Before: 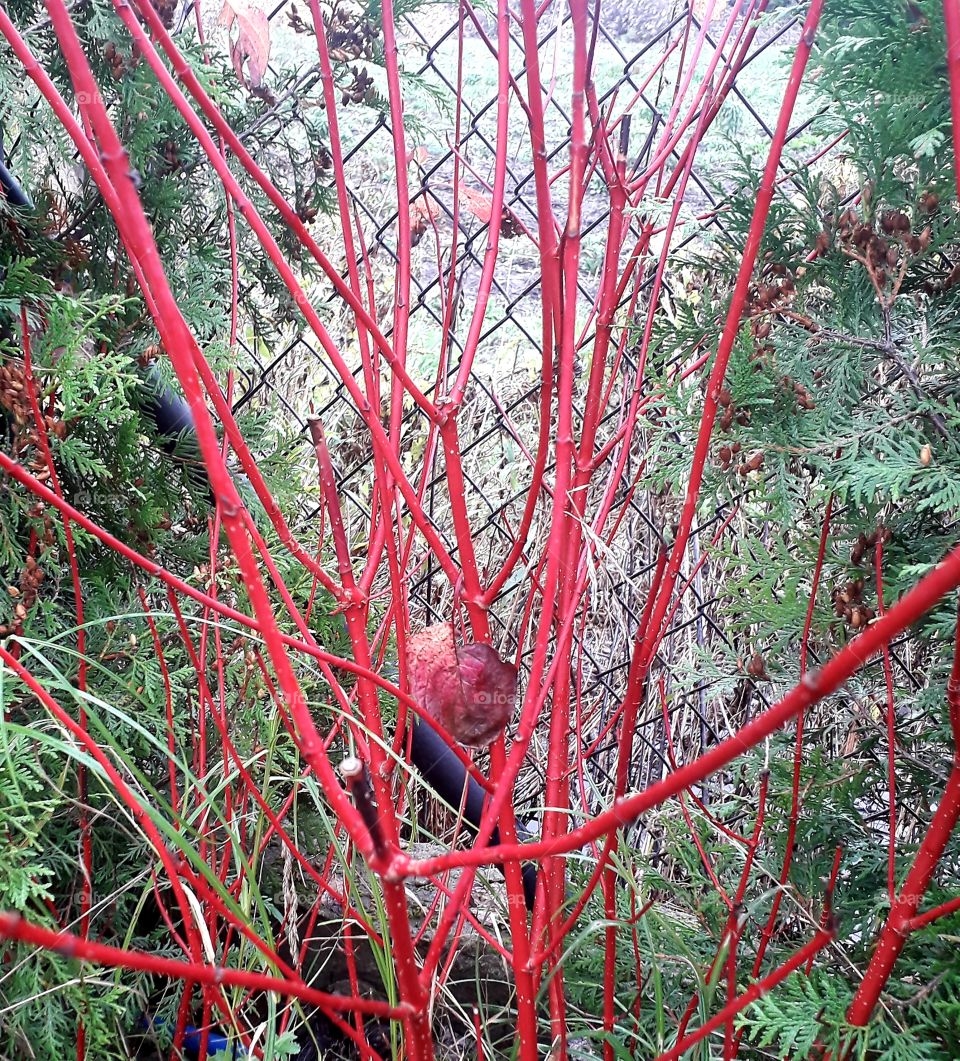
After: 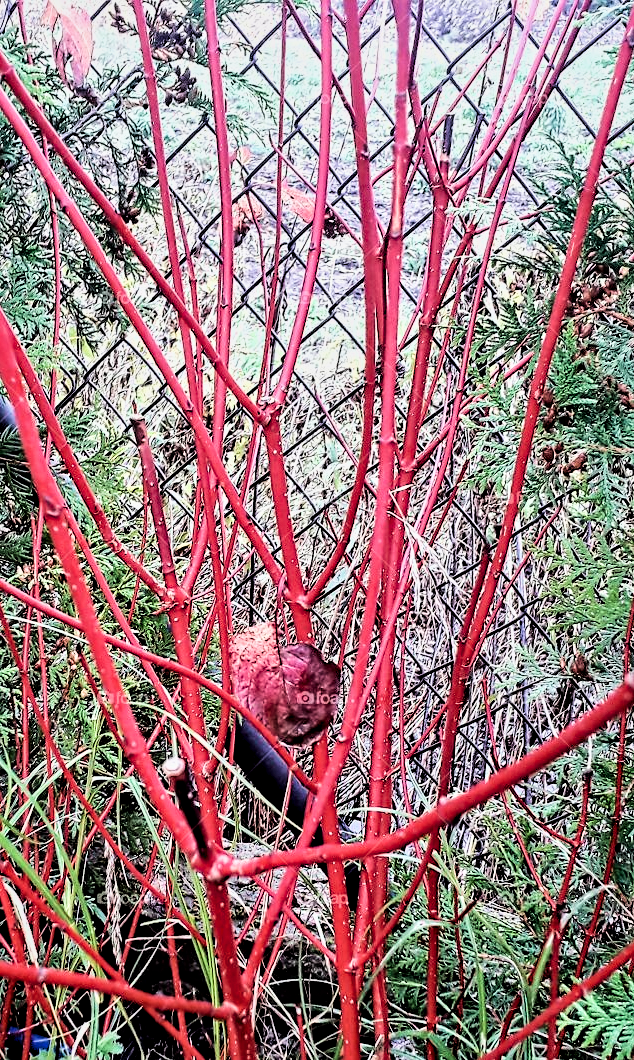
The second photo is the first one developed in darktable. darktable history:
crop and rotate: left 18.442%, right 15.508%
local contrast: mode bilateral grid, contrast 20, coarseness 50, detail 132%, midtone range 0.2
filmic rgb: black relative exposure -7.48 EV, white relative exposure 4.83 EV, hardness 3.4, color science v6 (2022)
contrast equalizer: octaves 7, y [[0.5, 0.542, 0.583, 0.625, 0.667, 0.708], [0.5 ×6], [0.5 ×6], [0 ×6], [0 ×6]]
velvia: on, module defaults
tone equalizer: -8 EV -0.75 EV, -7 EV -0.7 EV, -6 EV -0.6 EV, -5 EV -0.4 EV, -3 EV 0.4 EV, -2 EV 0.6 EV, -1 EV 0.7 EV, +0 EV 0.75 EV, edges refinement/feathering 500, mask exposure compensation -1.57 EV, preserve details no
